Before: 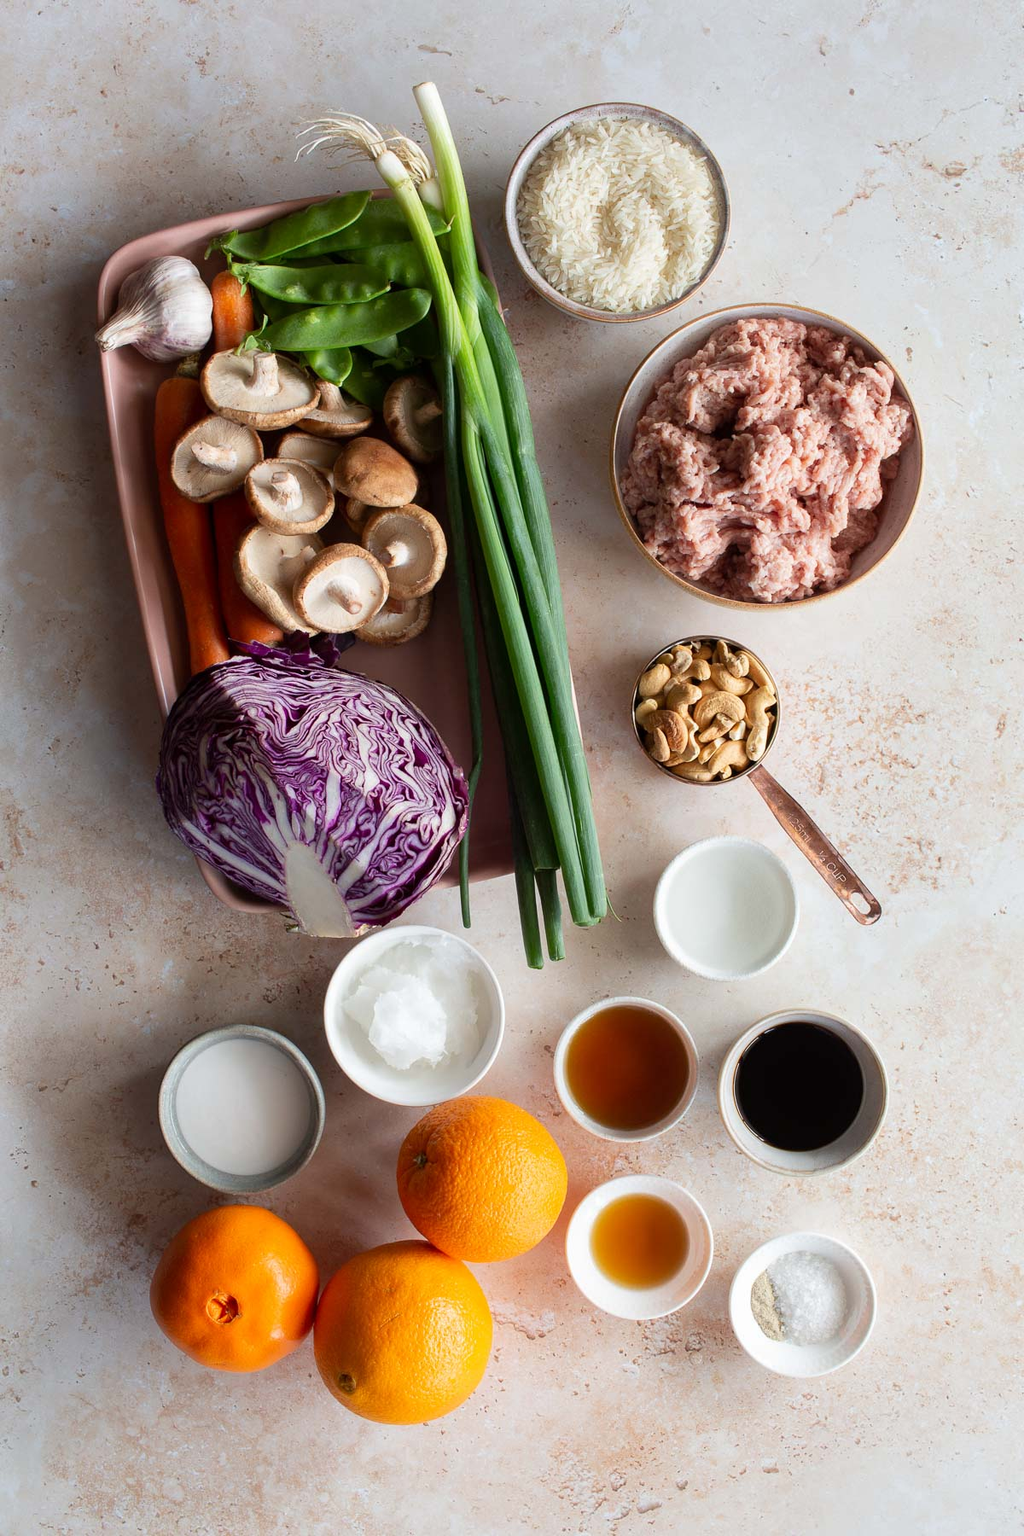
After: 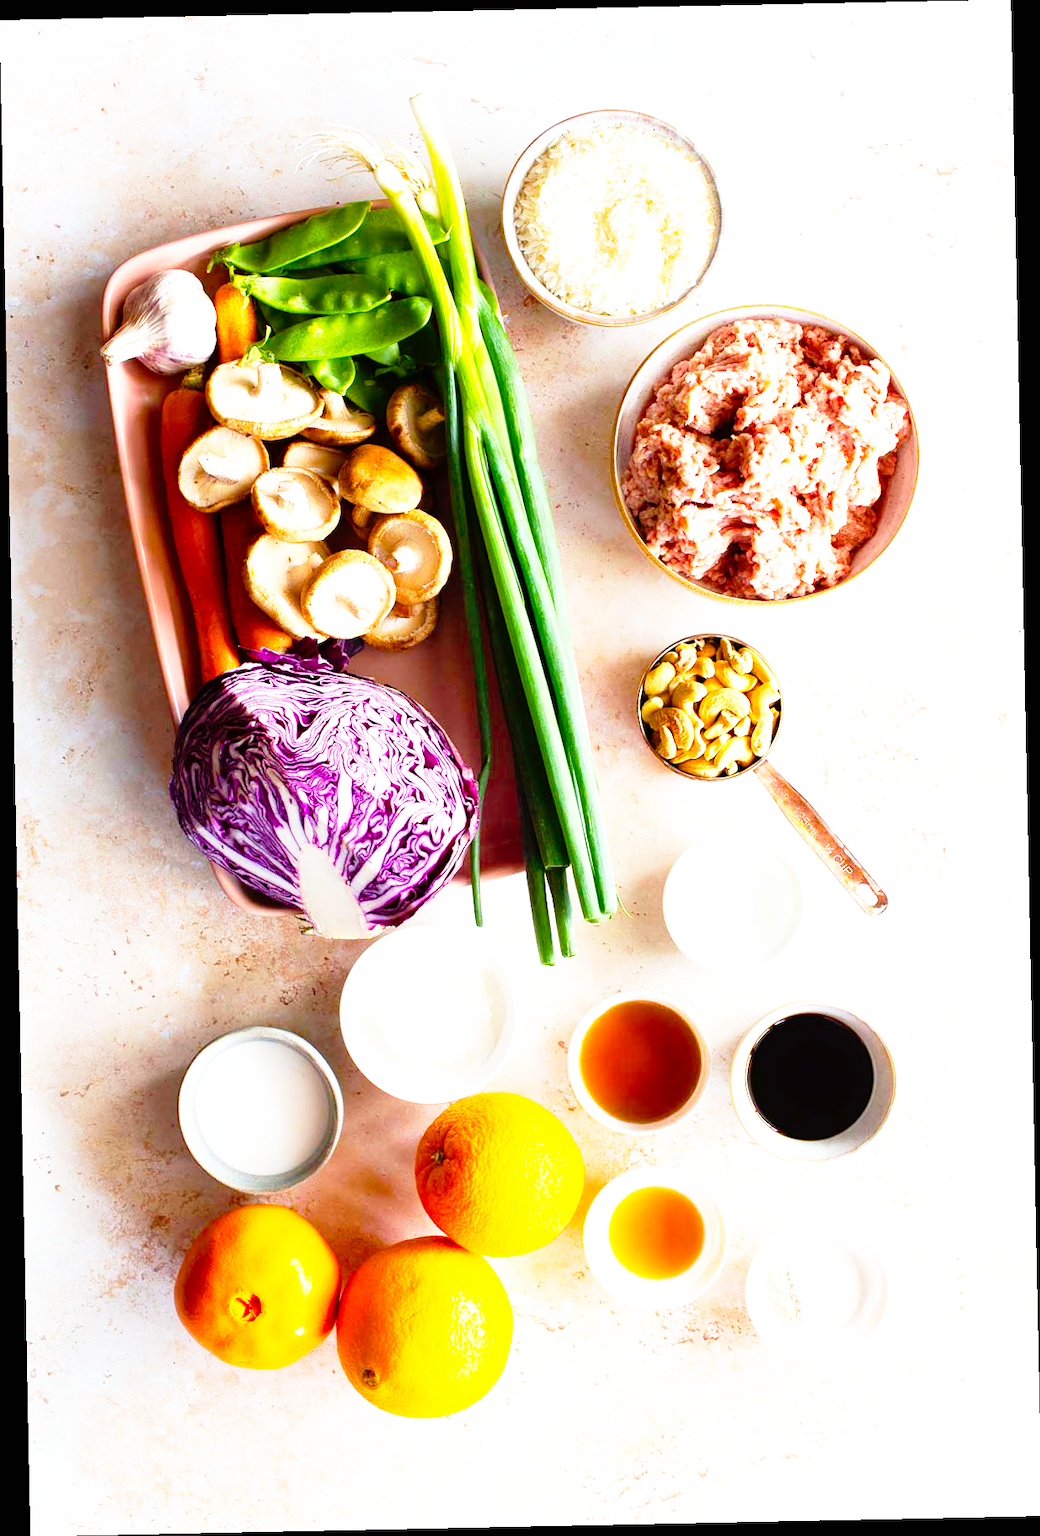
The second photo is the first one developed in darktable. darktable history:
rotate and perspective: rotation -1.17°, automatic cropping off
tone equalizer: on, module defaults
base curve: curves: ch0 [(0, 0) (0.012, 0.01) (0.073, 0.168) (0.31, 0.711) (0.645, 0.957) (1, 1)], preserve colors none
color balance rgb: linear chroma grading › global chroma 15%, perceptual saturation grading › global saturation 30%
exposure: black level correction 0, exposure 0.7 EV, compensate exposure bias true, compensate highlight preservation false
